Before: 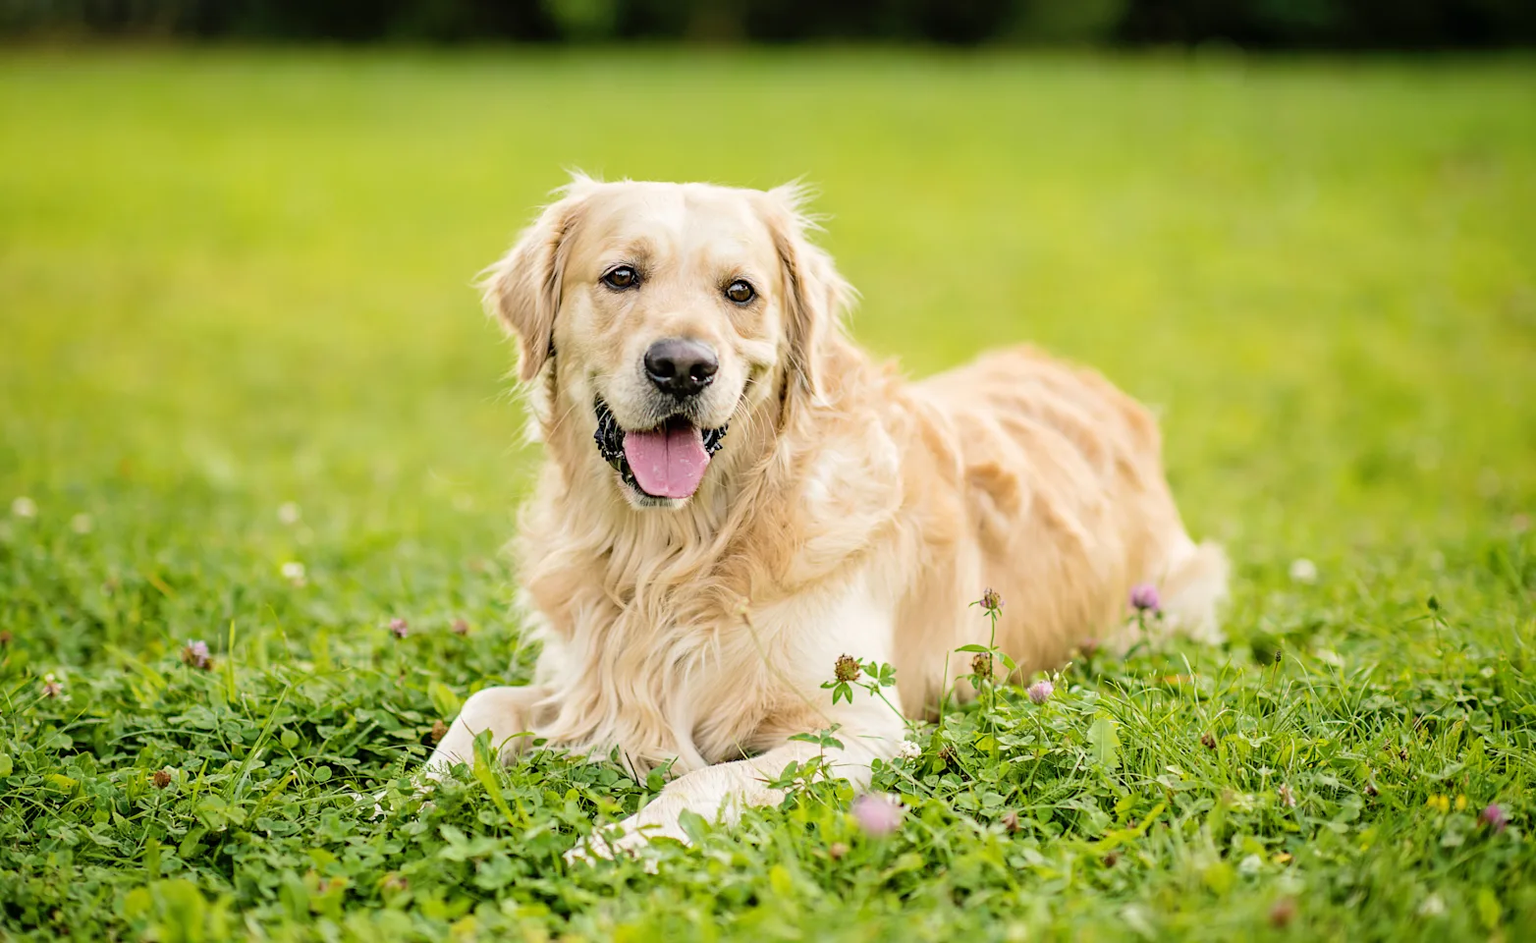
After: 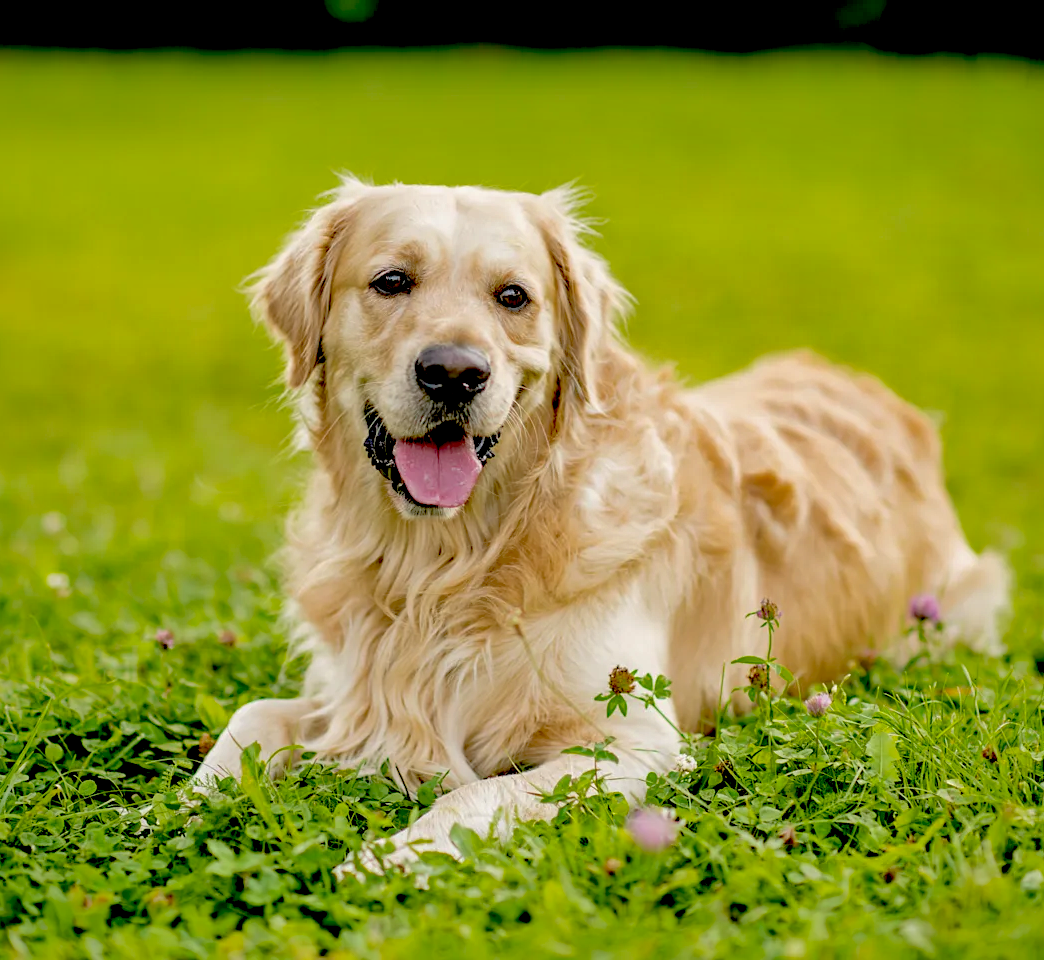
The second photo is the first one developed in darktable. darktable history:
shadows and highlights: shadows 40.02, highlights -59.77
crop: left 15.425%, right 17.782%
exposure: black level correction 0.055, exposure -0.033 EV, compensate highlight preservation false
